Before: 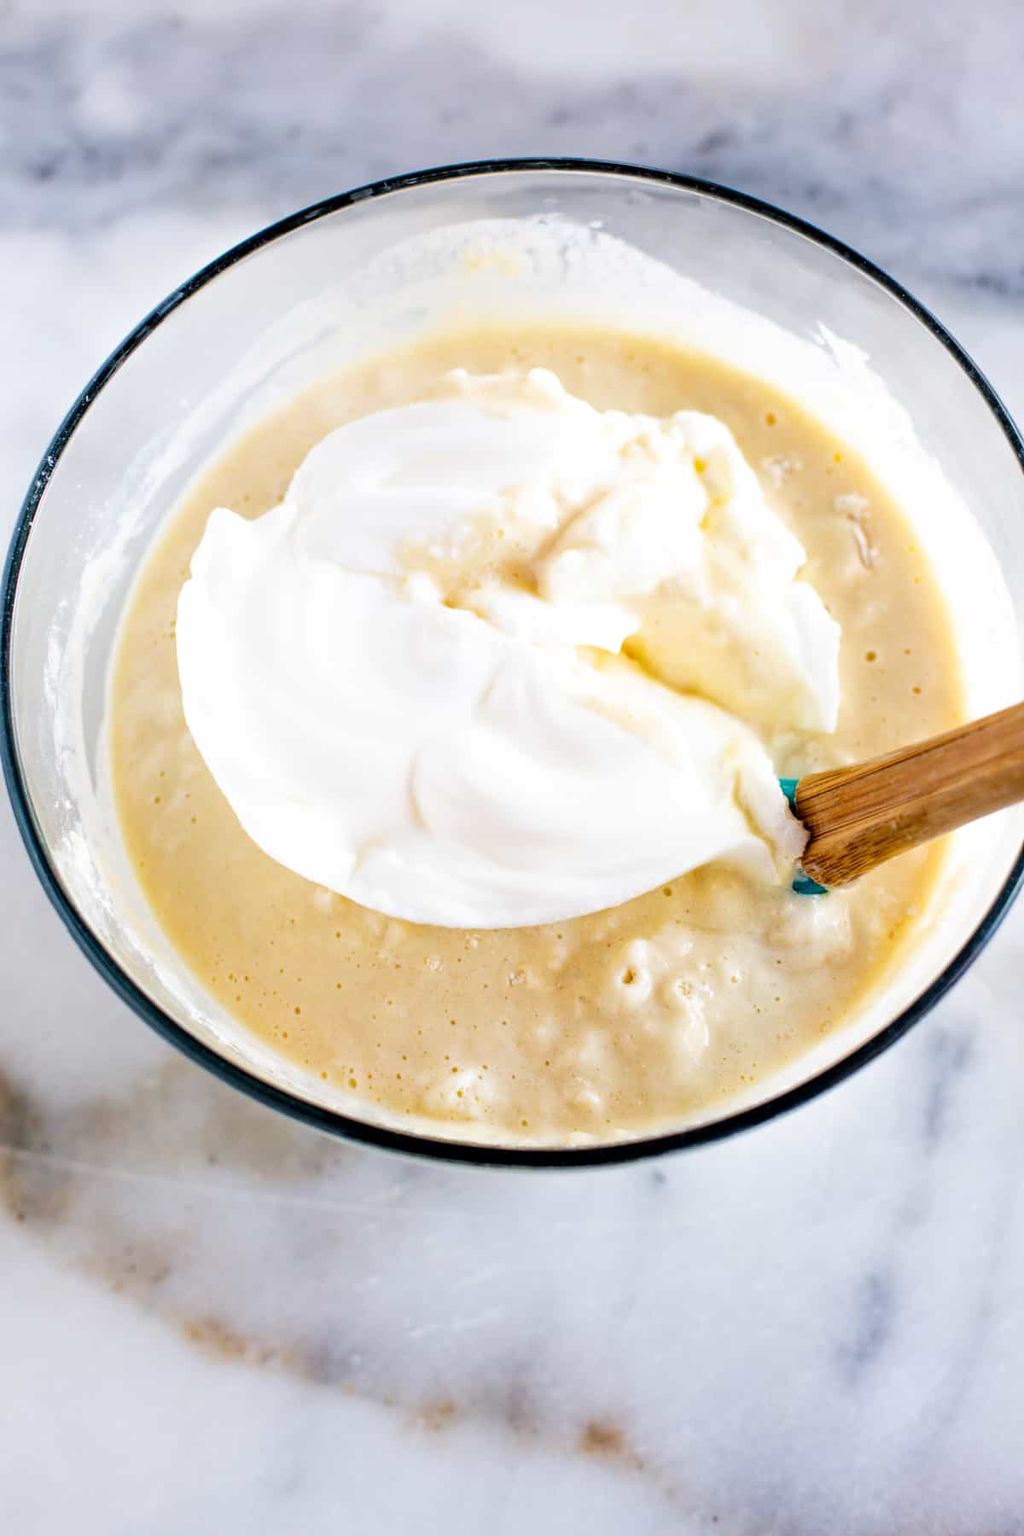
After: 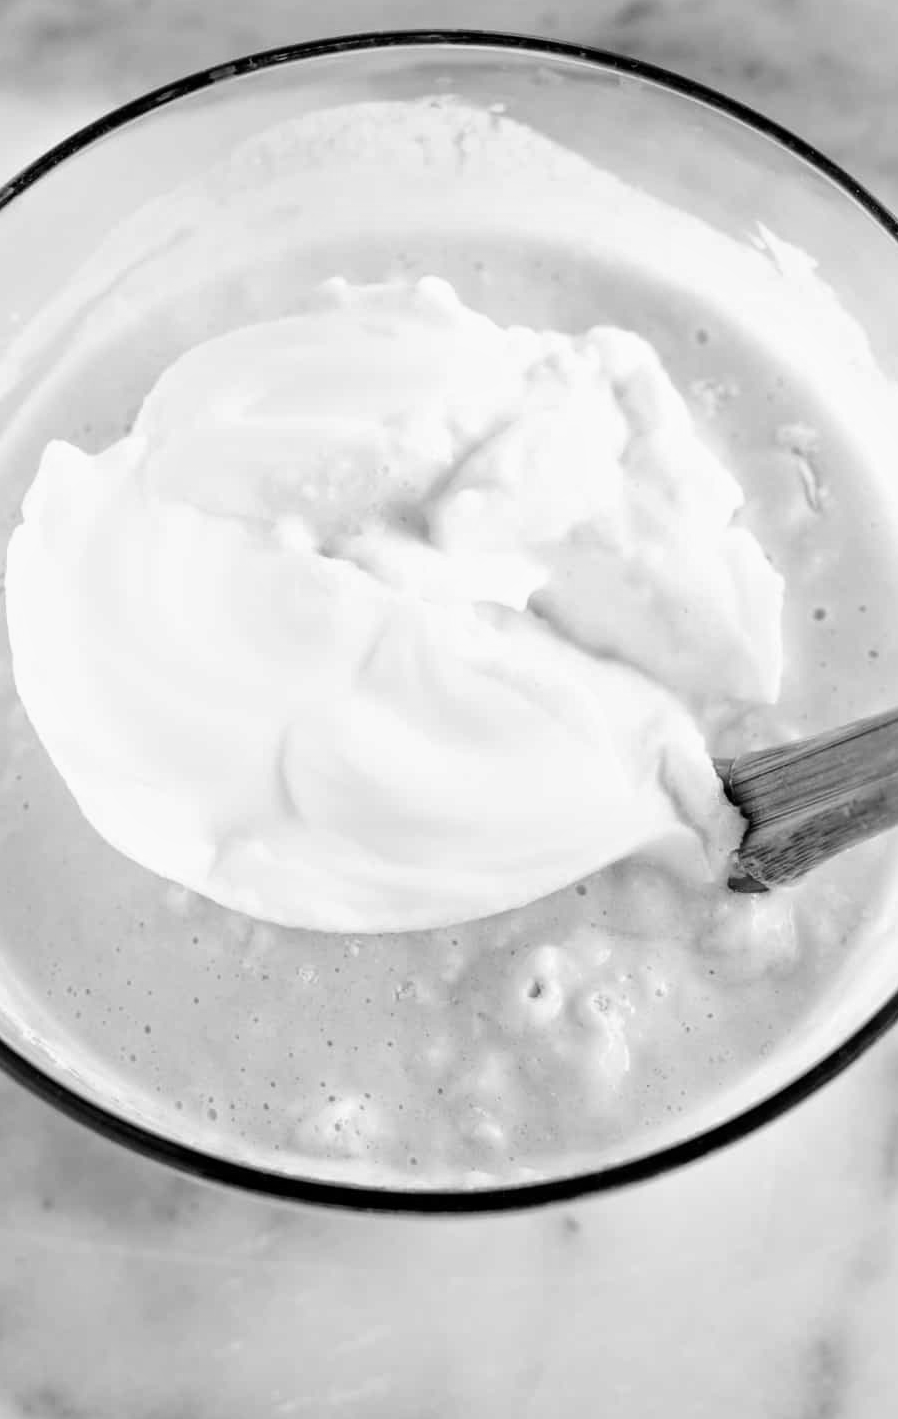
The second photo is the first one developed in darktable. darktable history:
crop: left 16.768%, top 8.653%, right 8.362%, bottom 12.485%
monochrome: a 32, b 64, size 2.3
